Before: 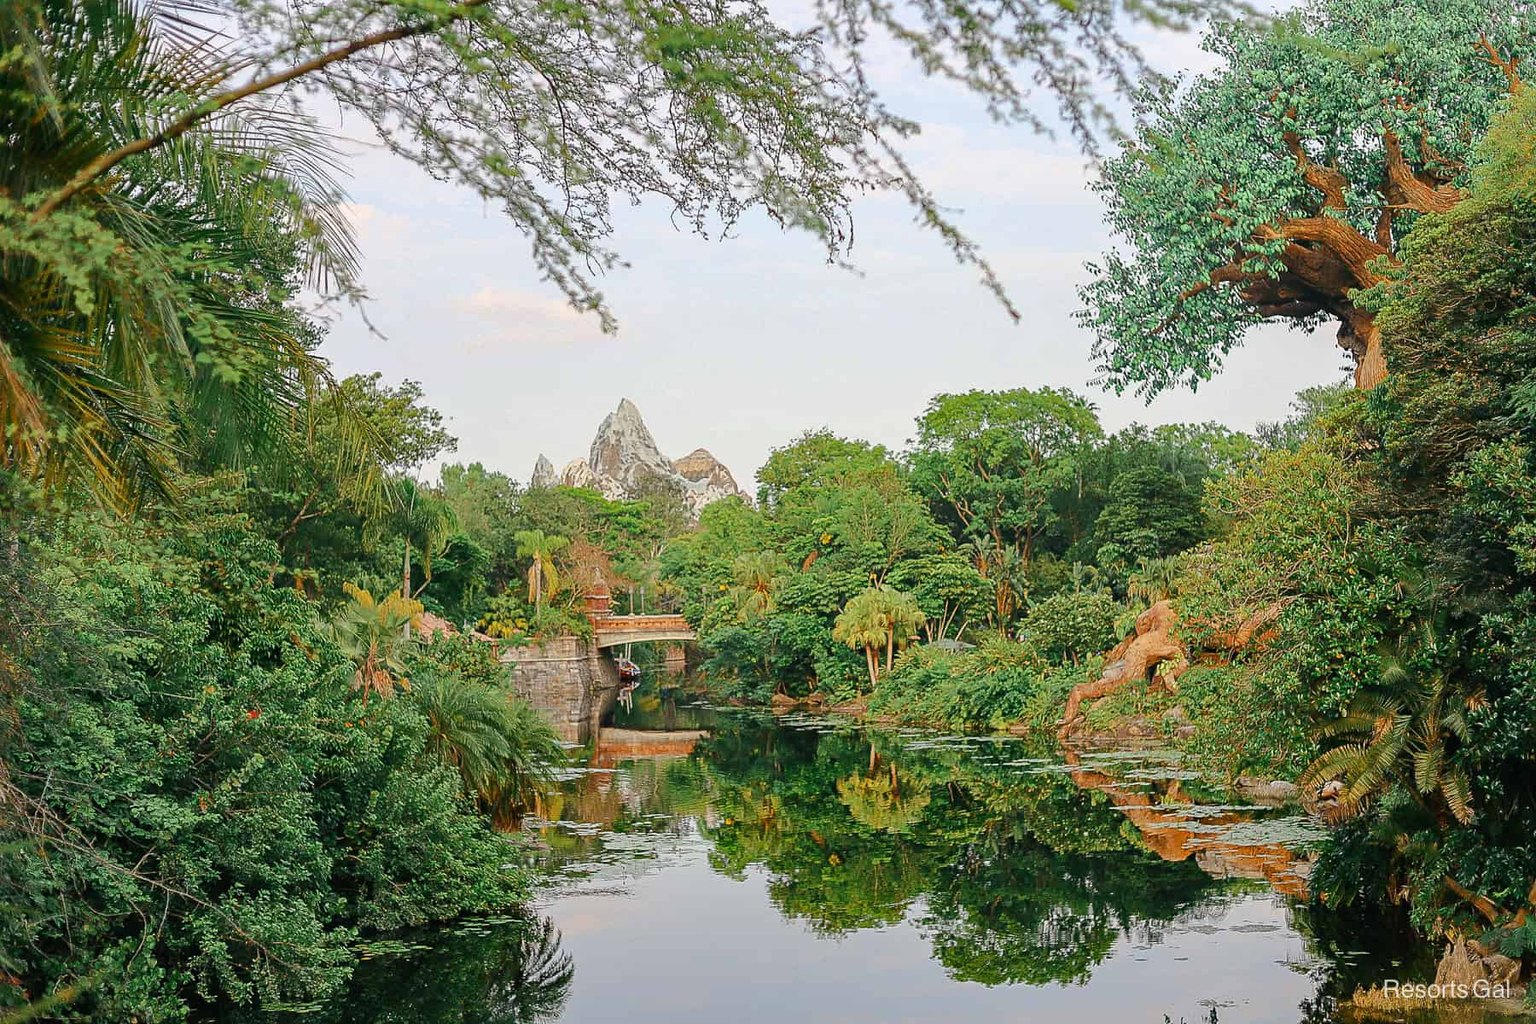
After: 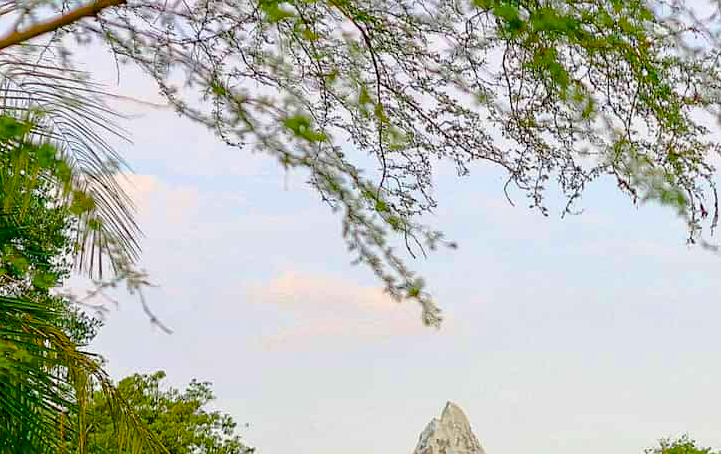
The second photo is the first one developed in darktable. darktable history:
color balance rgb: global offset › luminance -1.417%, perceptual saturation grading › global saturation 39.729%, perceptual brilliance grading › mid-tones 10.456%, perceptual brilliance grading › shadows 14.46%, global vibrance 16.226%, saturation formula JzAzBz (2021)
crop: left 15.682%, top 5.421%, right 44.254%, bottom 56.744%
